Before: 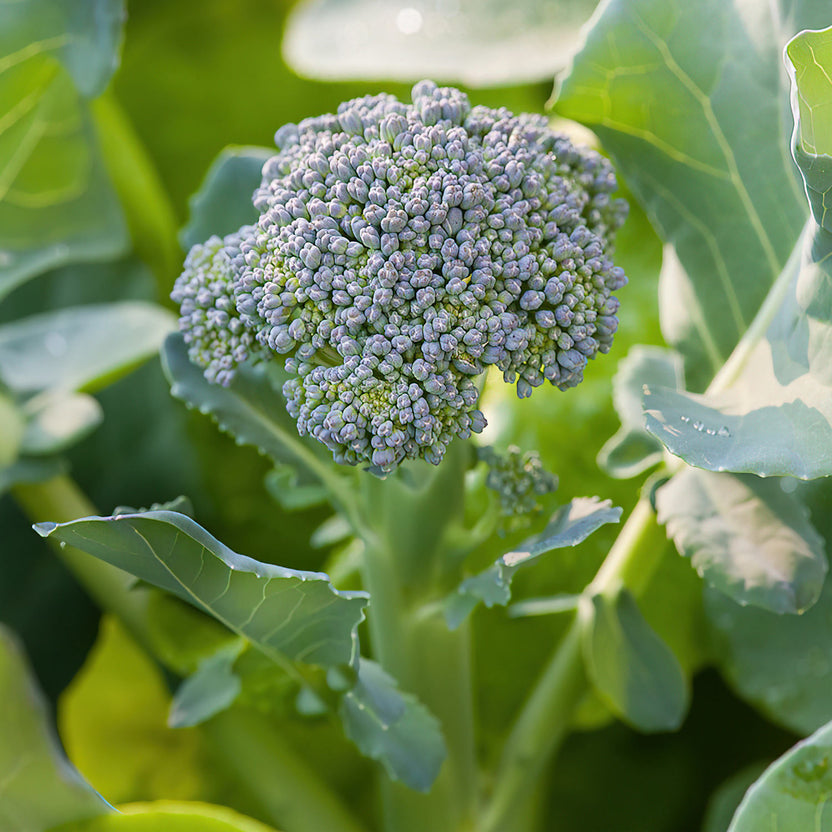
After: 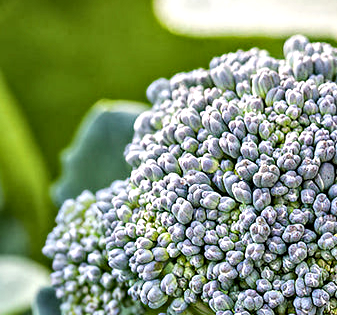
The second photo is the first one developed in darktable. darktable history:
crop: left 15.452%, top 5.459%, right 43.956%, bottom 56.62%
tone equalizer: -8 EV -0.417 EV, -7 EV -0.389 EV, -6 EV -0.333 EV, -5 EV -0.222 EV, -3 EV 0.222 EV, -2 EV 0.333 EV, -1 EV 0.389 EV, +0 EV 0.417 EV, edges refinement/feathering 500, mask exposure compensation -1.57 EV, preserve details no
contrast equalizer: y [[0.511, 0.558, 0.631, 0.632, 0.559, 0.512], [0.5 ×6], [0.507, 0.559, 0.627, 0.644, 0.647, 0.647], [0 ×6], [0 ×6]]
white balance: emerald 1
local contrast: on, module defaults
exposure: exposure -0.048 EV, compensate highlight preservation false
